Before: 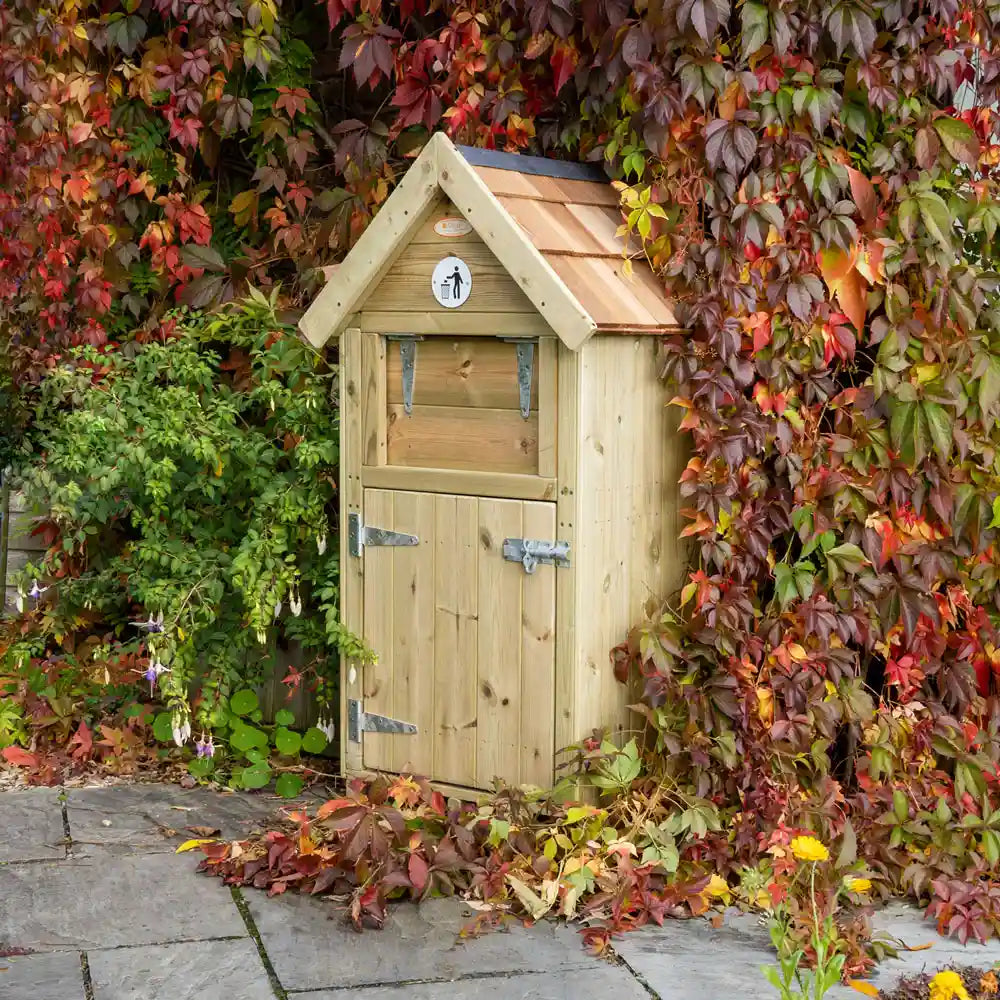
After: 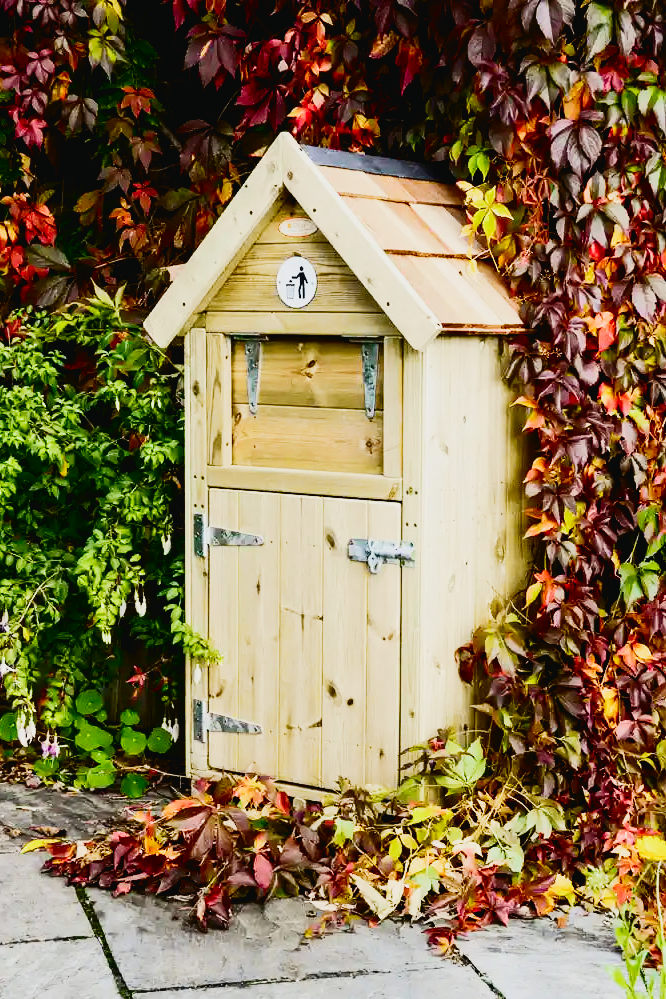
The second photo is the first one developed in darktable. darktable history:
tone equalizer: -8 EV -0.713 EV, -7 EV -0.722 EV, -6 EV -0.597 EV, -5 EV -0.402 EV, -3 EV 0.386 EV, -2 EV 0.6 EV, -1 EV 0.695 EV, +0 EV 0.759 EV, edges refinement/feathering 500, mask exposure compensation -1.57 EV, preserve details no
crop and rotate: left 15.54%, right 17.785%
filmic rgb: black relative exposure -7.15 EV, white relative exposure 5.36 EV, threshold 2.94 EV, hardness 3.02, add noise in highlights 0.001, preserve chrominance no, color science v4 (2020), enable highlight reconstruction true
tone curve: curves: ch0 [(0, 0.023) (0.132, 0.075) (0.251, 0.186) (0.463, 0.461) (0.662, 0.757) (0.854, 0.909) (1, 0.973)]; ch1 [(0, 0) (0.447, 0.411) (0.483, 0.469) (0.498, 0.496) (0.518, 0.514) (0.561, 0.579) (0.604, 0.645) (0.669, 0.73) (0.819, 0.93) (1, 1)]; ch2 [(0, 0) (0.307, 0.315) (0.425, 0.438) (0.483, 0.477) (0.503, 0.503) (0.526, 0.534) (0.567, 0.569) (0.617, 0.674) (0.703, 0.797) (0.985, 0.966)], color space Lab, independent channels, preserve colors none
contrast brightness saturation: contrast 0.083, saturation 0.023
